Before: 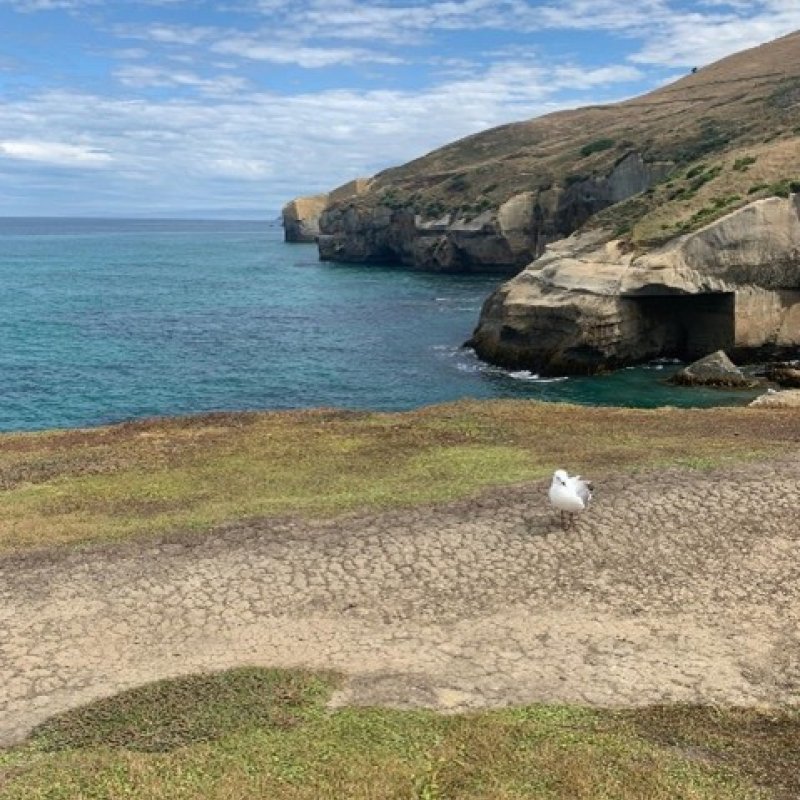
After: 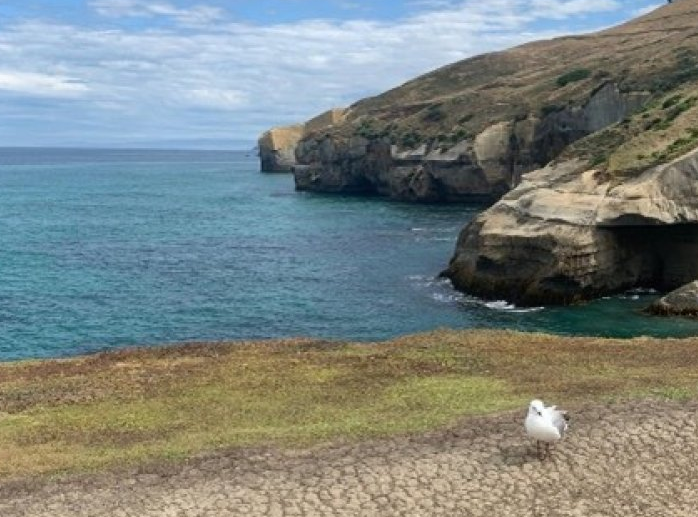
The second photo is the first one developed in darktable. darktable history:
crop: left 3.052%, top 8.815%, right 9.64%, bottom 26.558%
